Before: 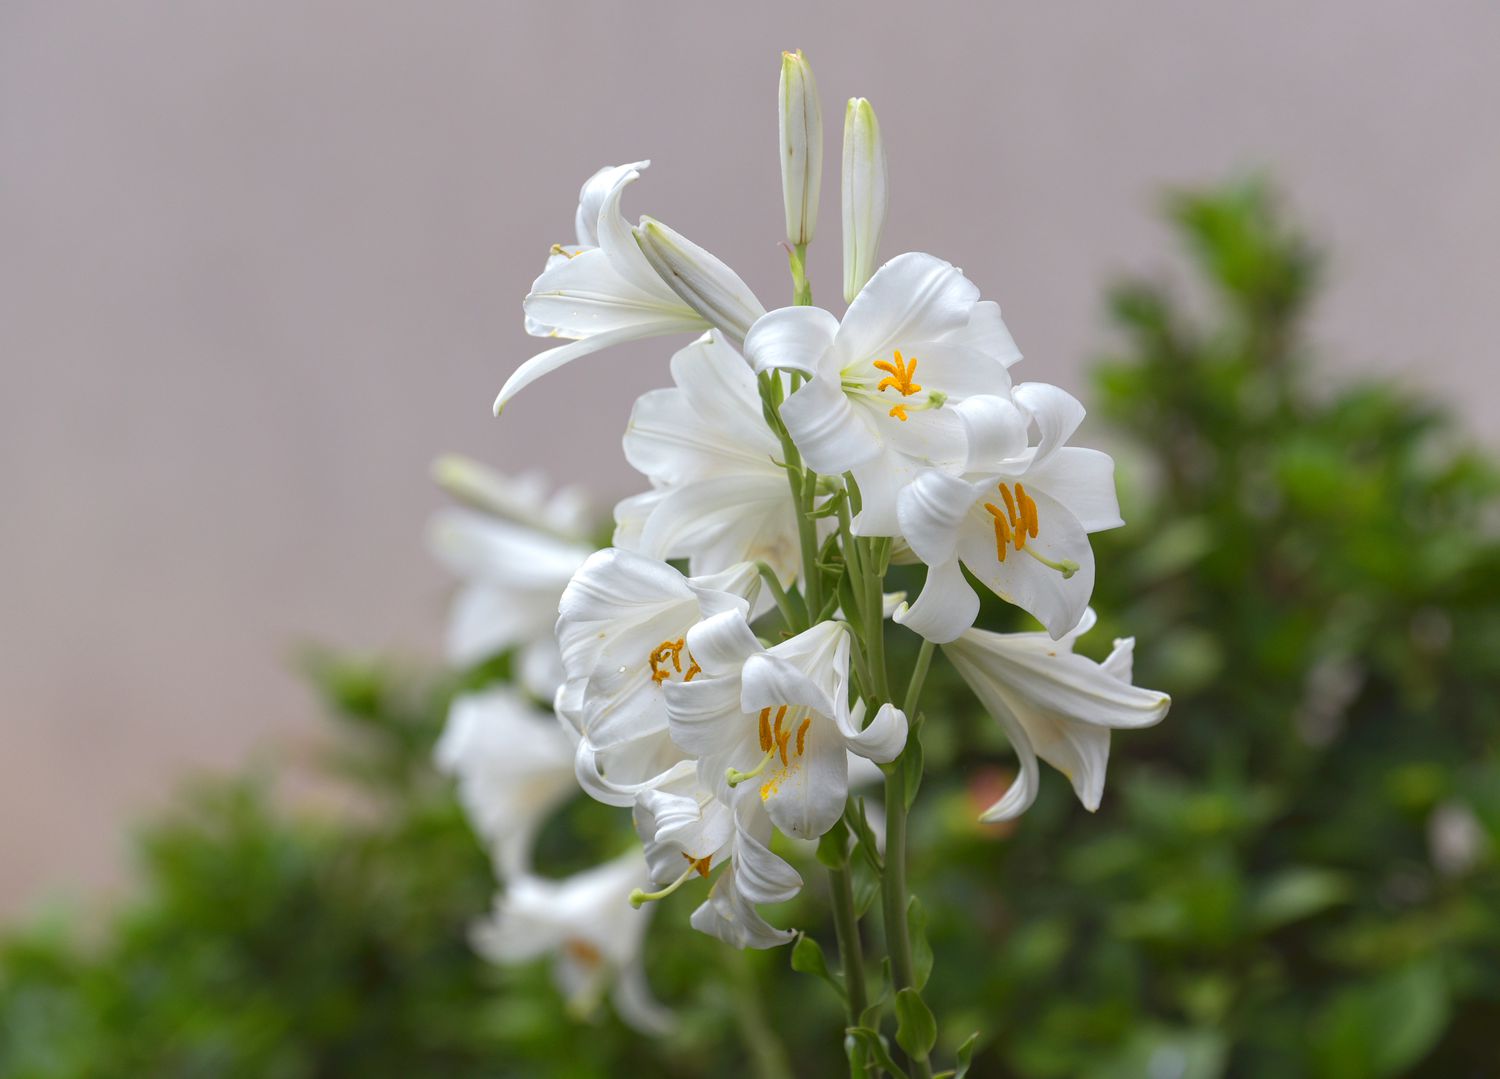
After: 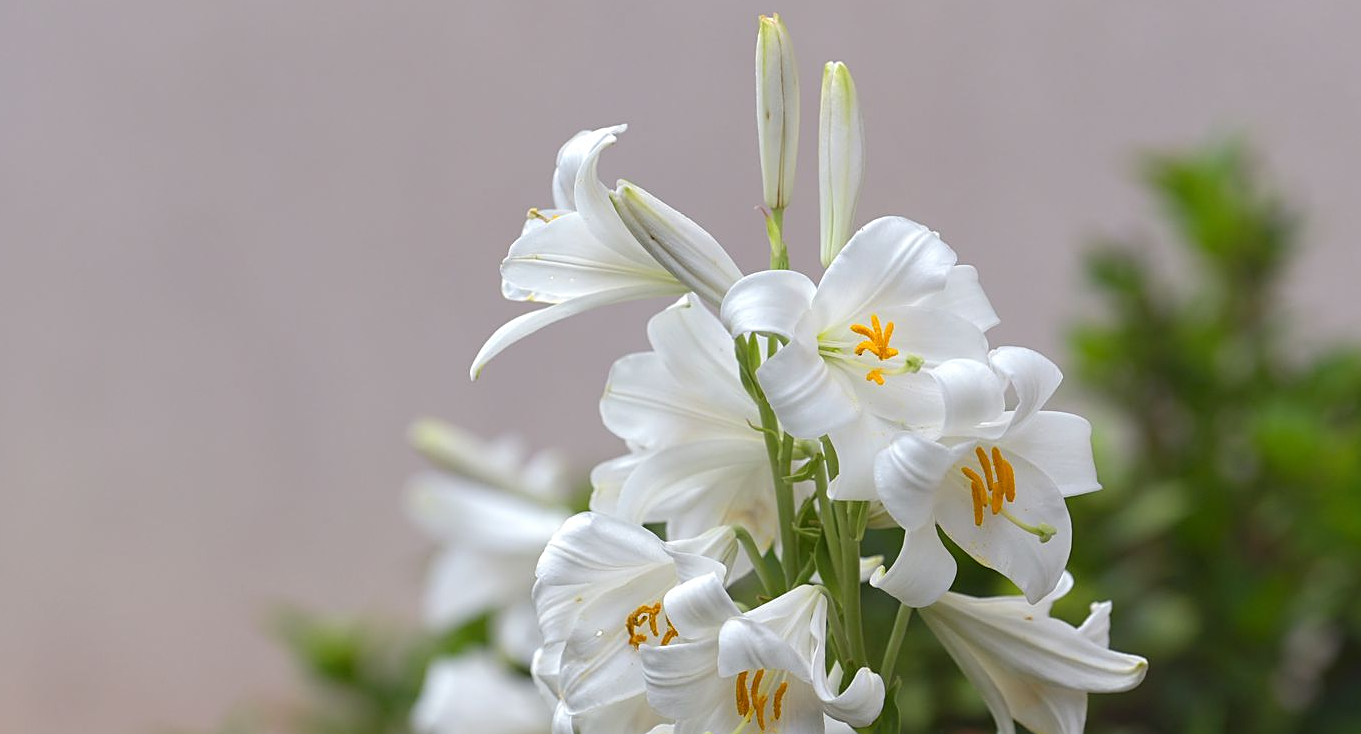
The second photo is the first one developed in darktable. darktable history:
sharpen: on, module defaults
crop: left 1.548%, top 3.417%, right 7.661%, bottom 28.485%
